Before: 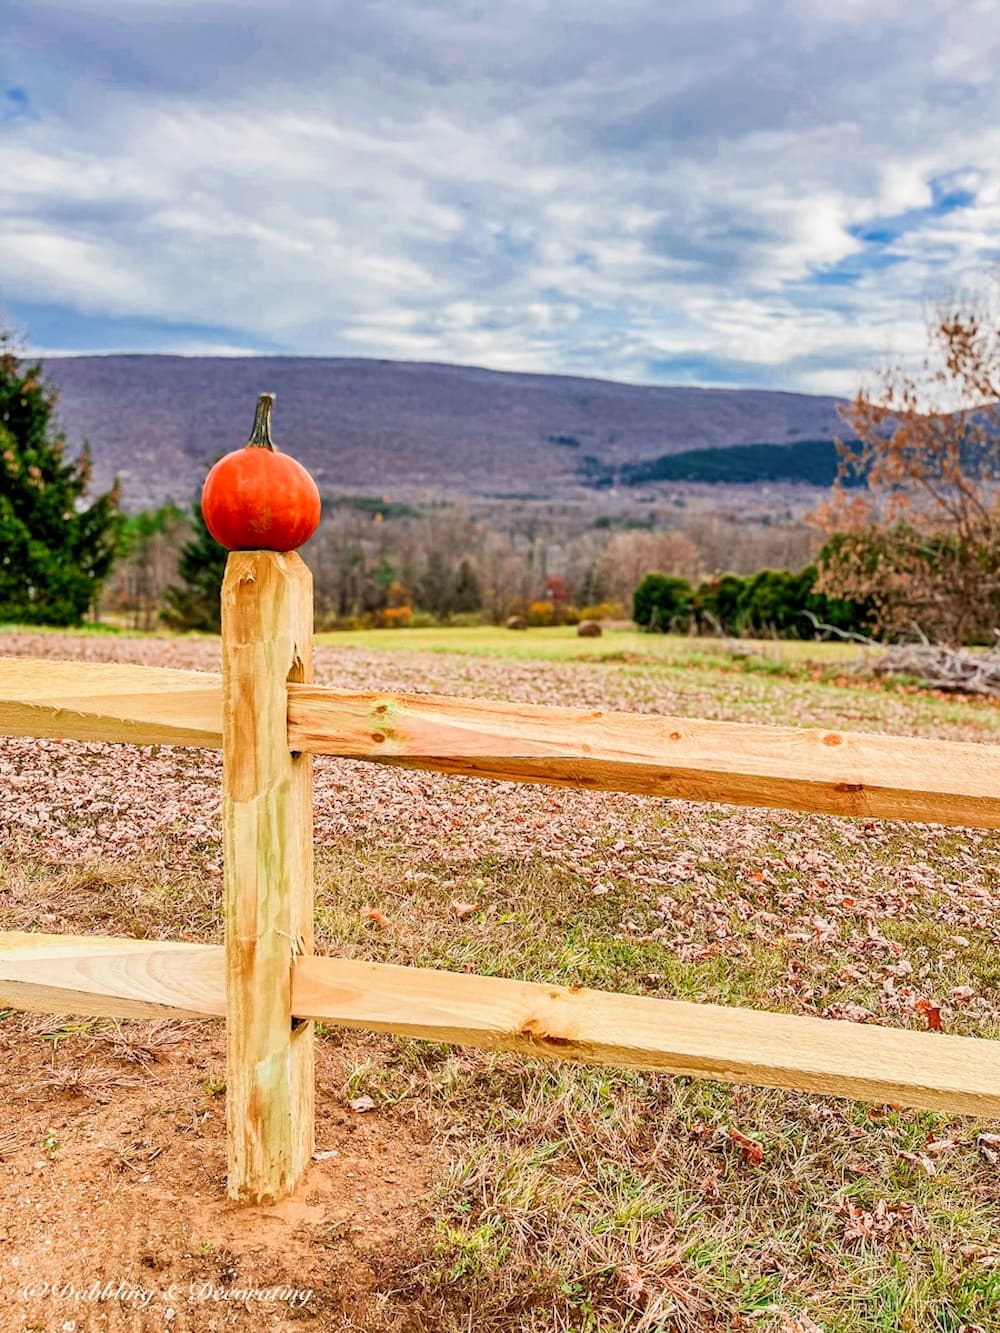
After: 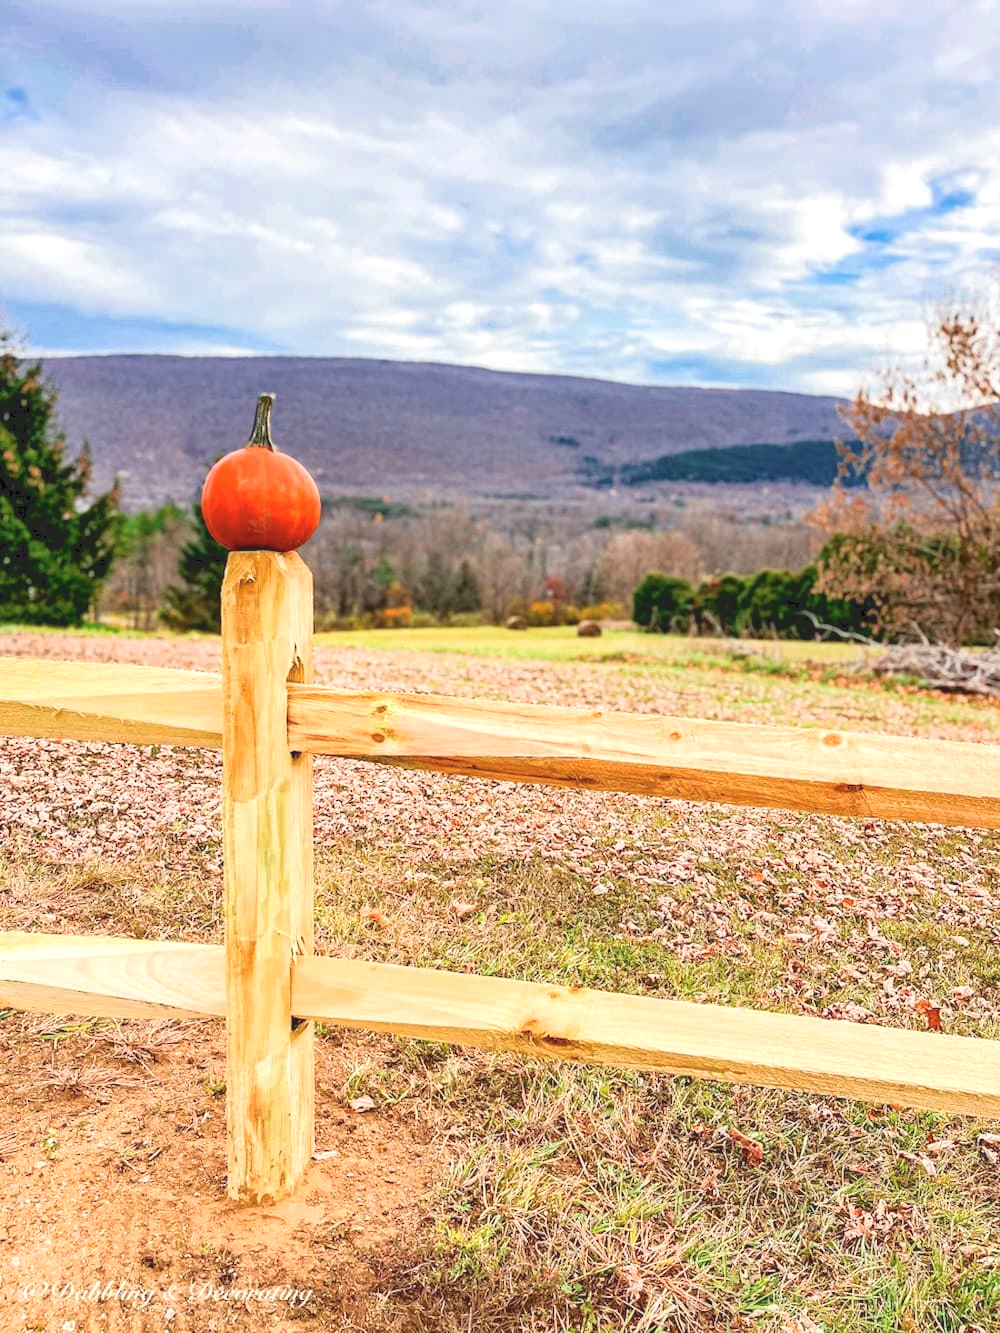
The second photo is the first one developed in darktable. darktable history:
tone curve: curves: ch0 [(0, 0) (0.003, 0.132) (0.011, 0.13) (0.025, 0.134) (0.044, 0.138) (0.069, 0.154) (0.1, 0.17) (0.136, 0.198) (0.177, 0.25) (0.224, 0.308) (0.277, 0.371) (0.335, 0.432) (0.399, 0.491) (0.468, 0.55) (0.543, 0.612) (0.623, 0.679) (0.709, 0.766) (0.801, 0.842) (0.898, 0.912) (1, 1)], color space Lab, independent channels, preserve colors none
tone equalizer: -8 EV -0.001 EV, -7 EV 0.001 EV, -6 EV -0.002 EV, -5 EV -0.009 EV, -4 EV -0.054 EV, -3 EV -0.211 EV, -2 EV -0.249 EV, -1 EV 0.09 EV, +0 EV 0.333 EV
